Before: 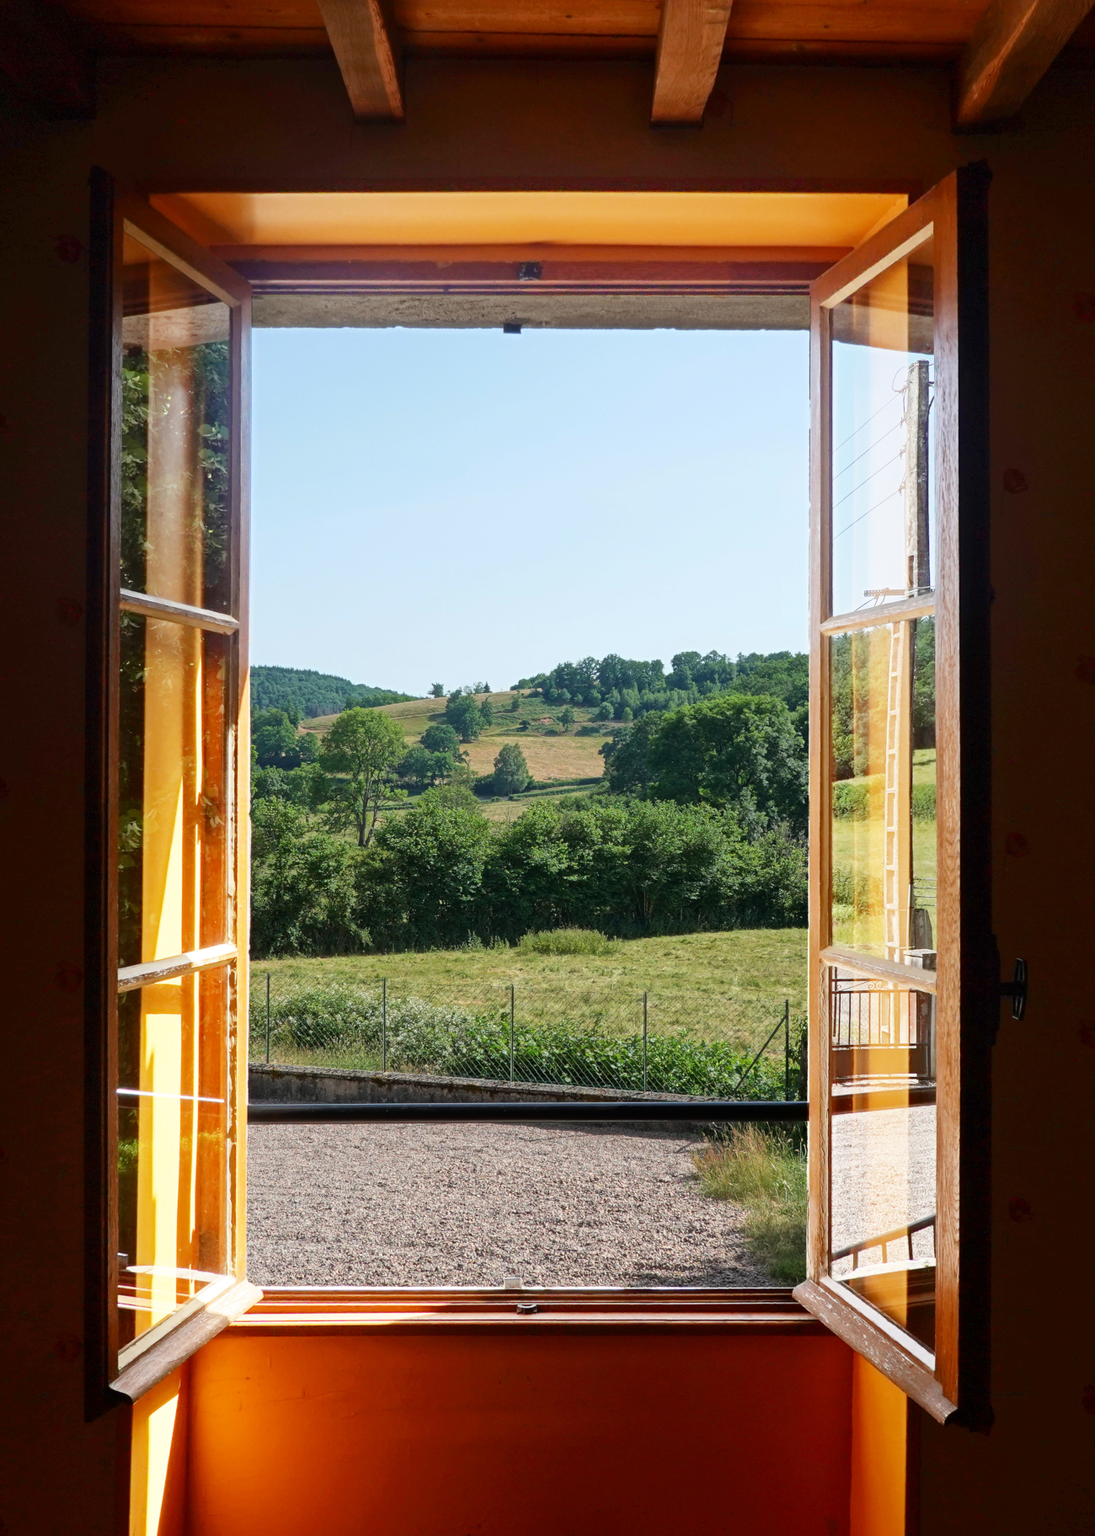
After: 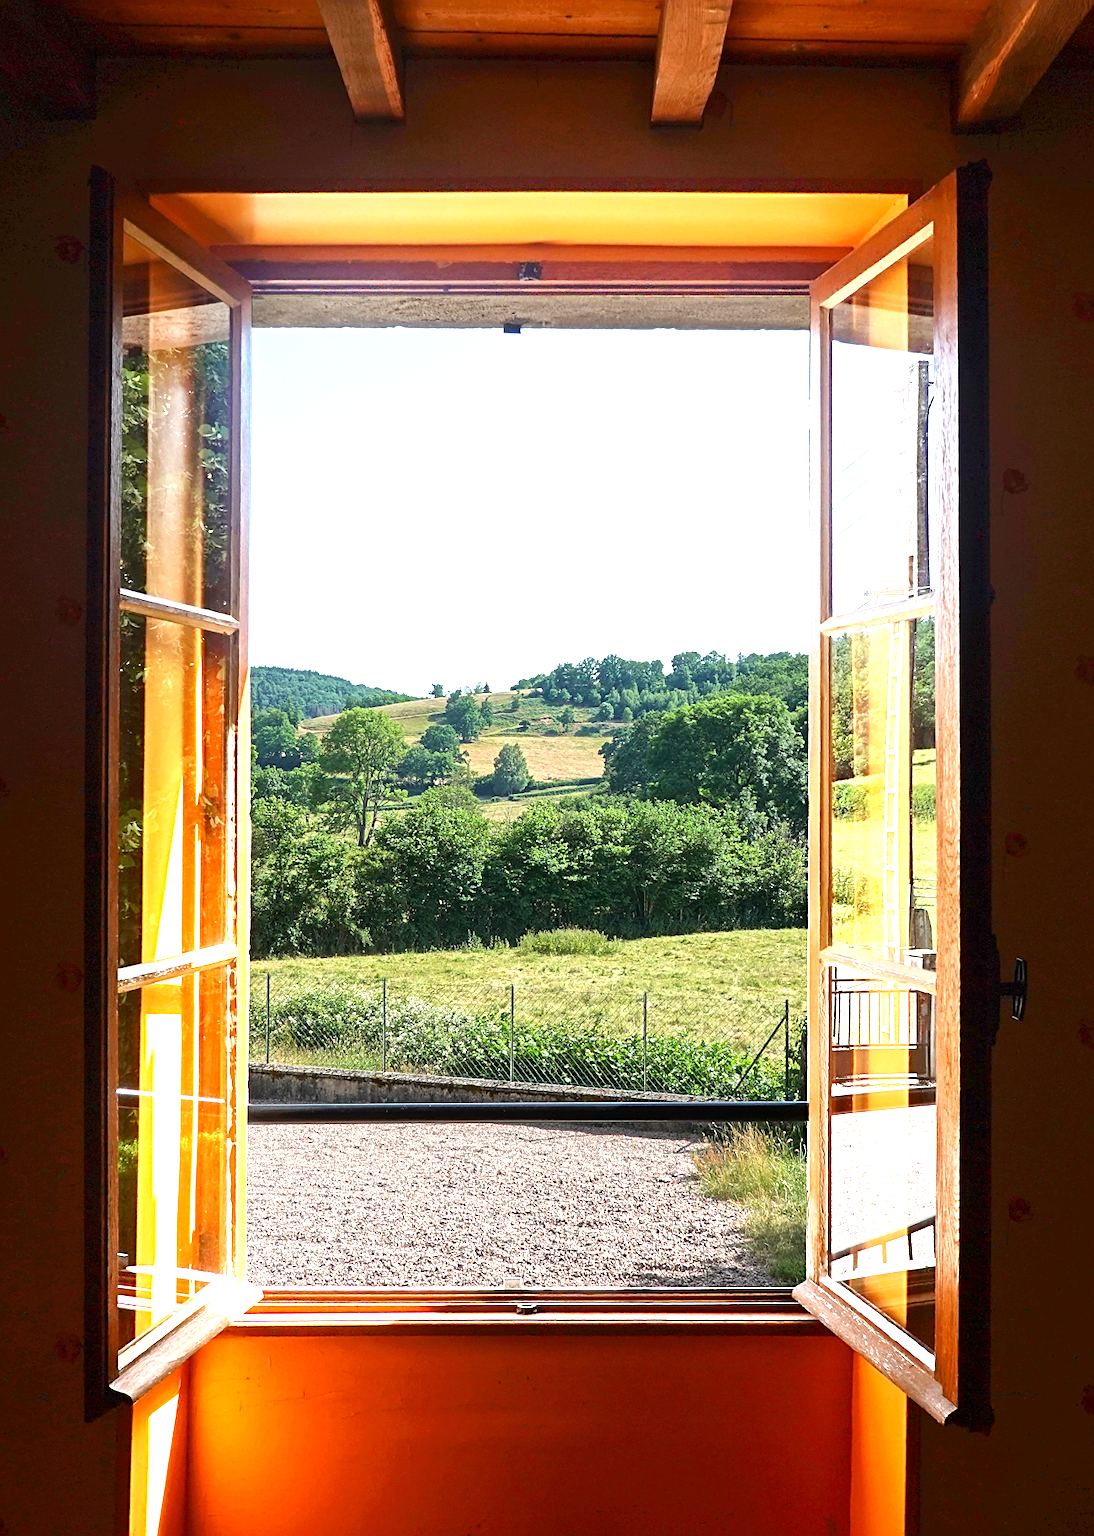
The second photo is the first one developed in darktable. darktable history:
sharpen: on, module defaults
exposure: exposure 0.999 EV, compensate highlight preservation false
